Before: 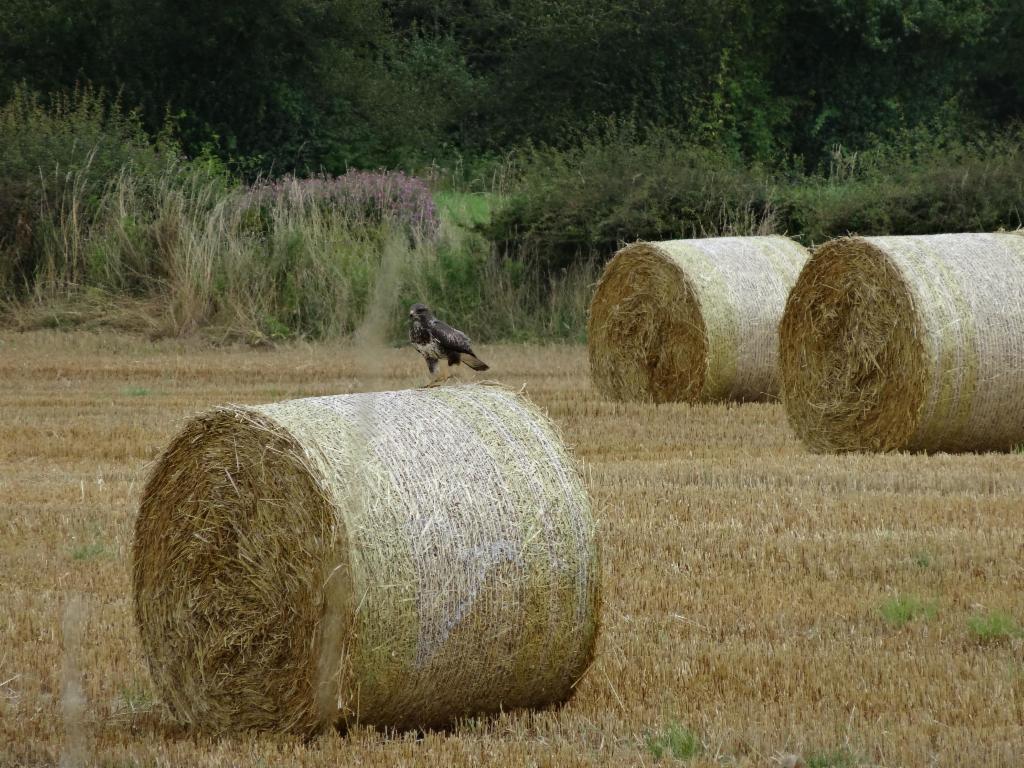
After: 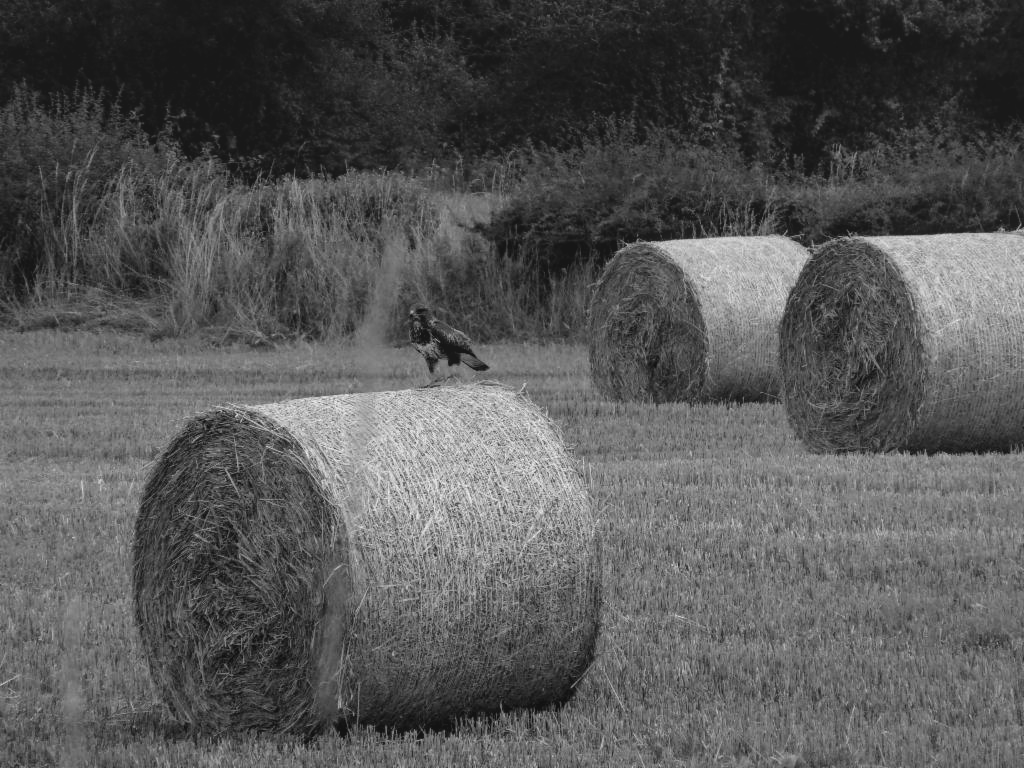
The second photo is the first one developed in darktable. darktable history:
monochrome: on, module defaults
rgb curve: curves: ch0 [(0.123, 0.061) (0.995, 0.887)]; ch1 [(0.06, 0.116) (1, 0.906)]; ch2 [(0, 0) (0.824, 0.69) (1, 1)], mode RGB, independent channels, compensate middle gray true
local contrast: on, module defaults
